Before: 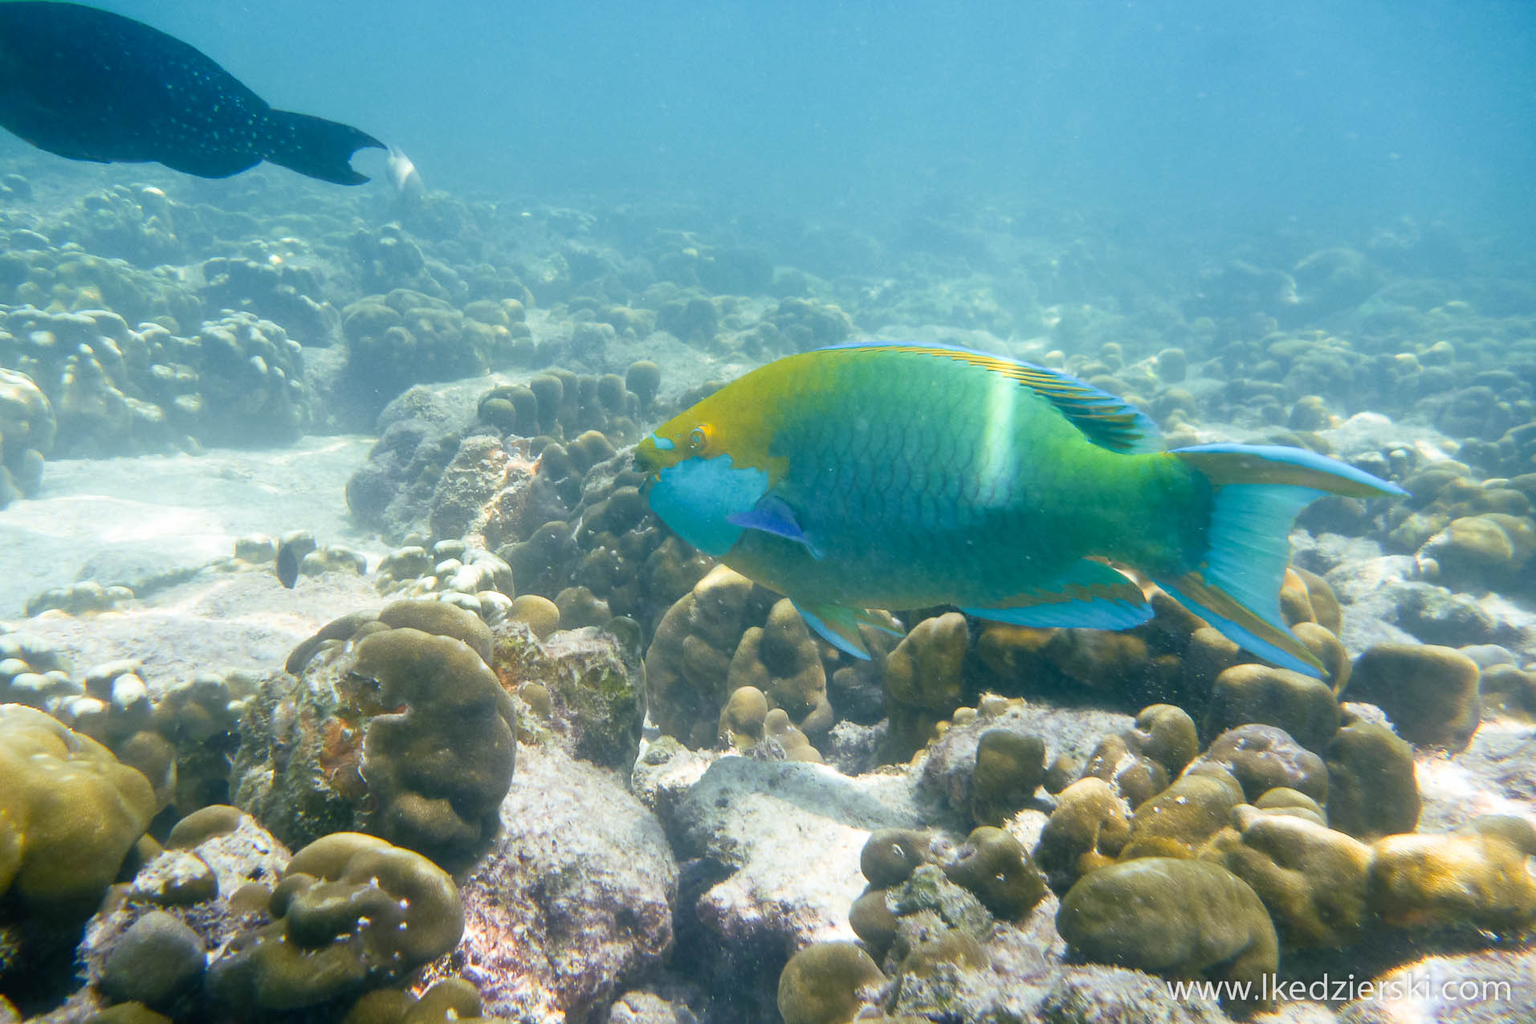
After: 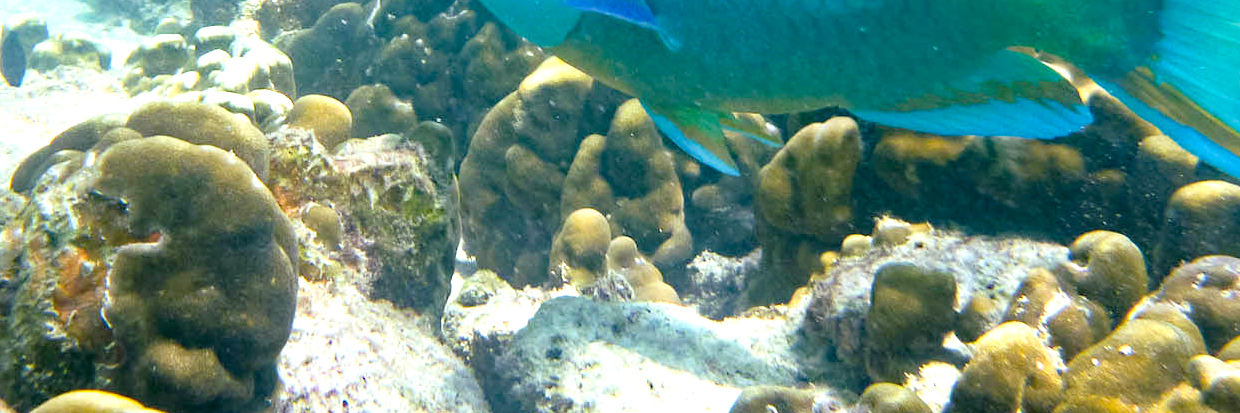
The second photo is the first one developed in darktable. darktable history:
haze removal: strength 0.519, distance 0.92, compatibility mode true
tone equalizer: -8 EV -0.736 EV, -7 EV -0.714 EV, -6 EV -0.609 EV, -5 EV -0.421 EV, -3 EV 0.397 EV, -2 EV 0.6 EV, -1 EV 0.677 EV, +0 EV 0.731 EV
crop: left 18.059%, top 50.731%, right 17.073%, bottom 16.845%
